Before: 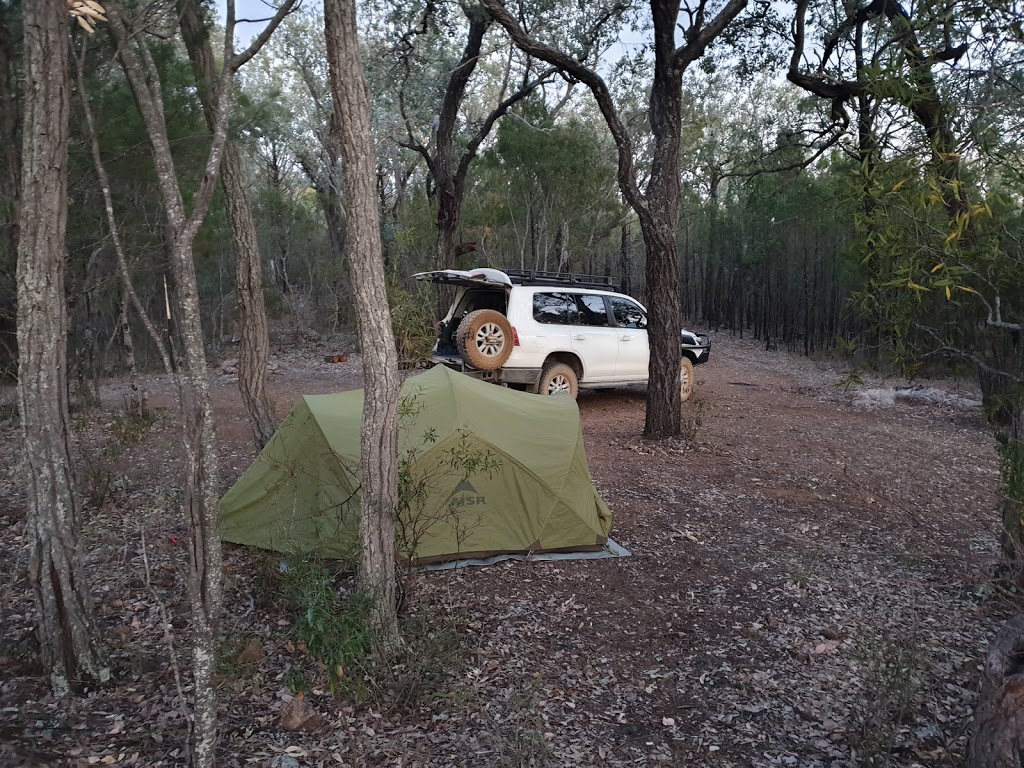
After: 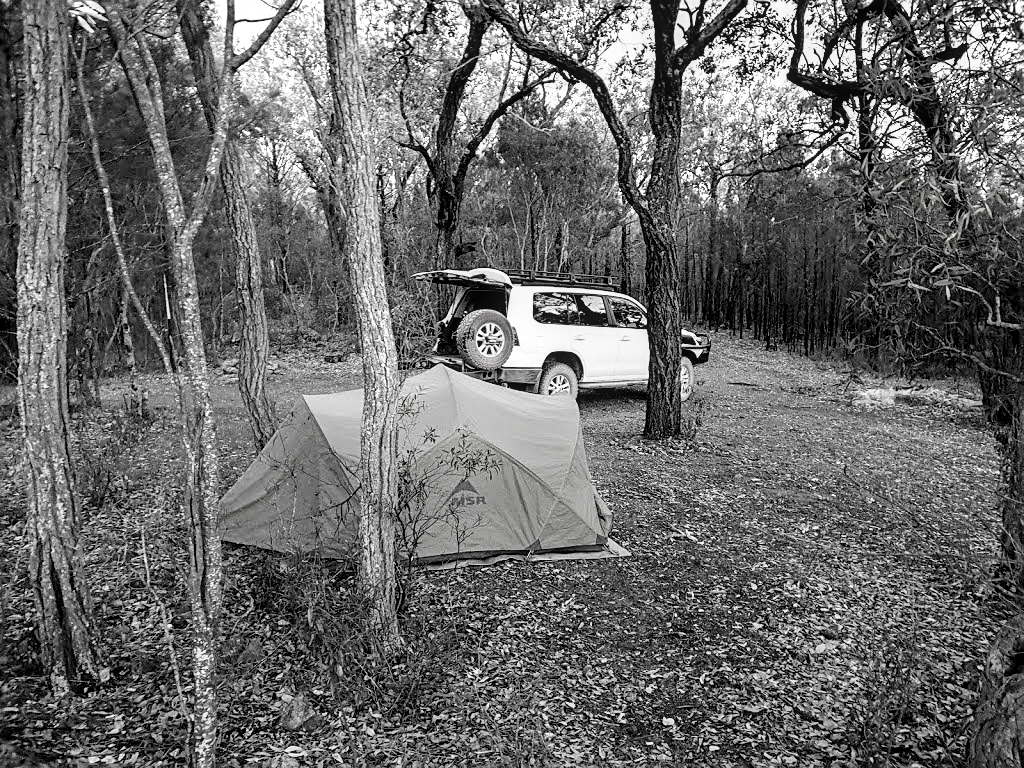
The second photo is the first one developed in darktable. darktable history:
sharpen: on, module defaults
local contrast: detail 130%
filmic rgb: black relative exposure -5.09 EV, white relative exposure 3.2 EV, hardness 3.47, contrast 1.198, highlights saturation mix -48.99%, preserve chrominance no, color science v5 (2021)
exposure: black level correction 0, exposure 0.95 EV, compensate highlight preservation false
